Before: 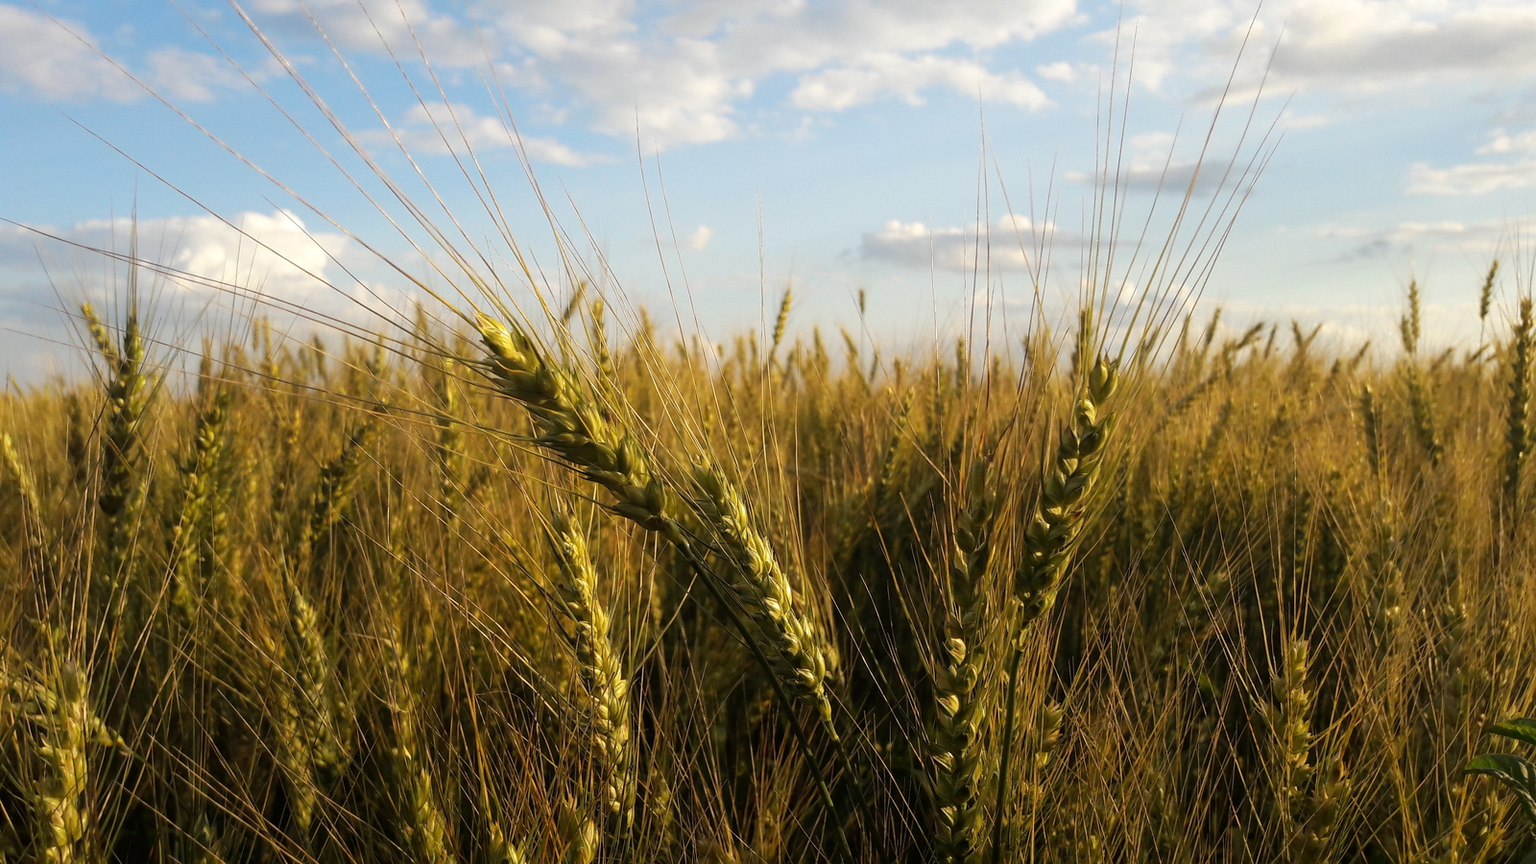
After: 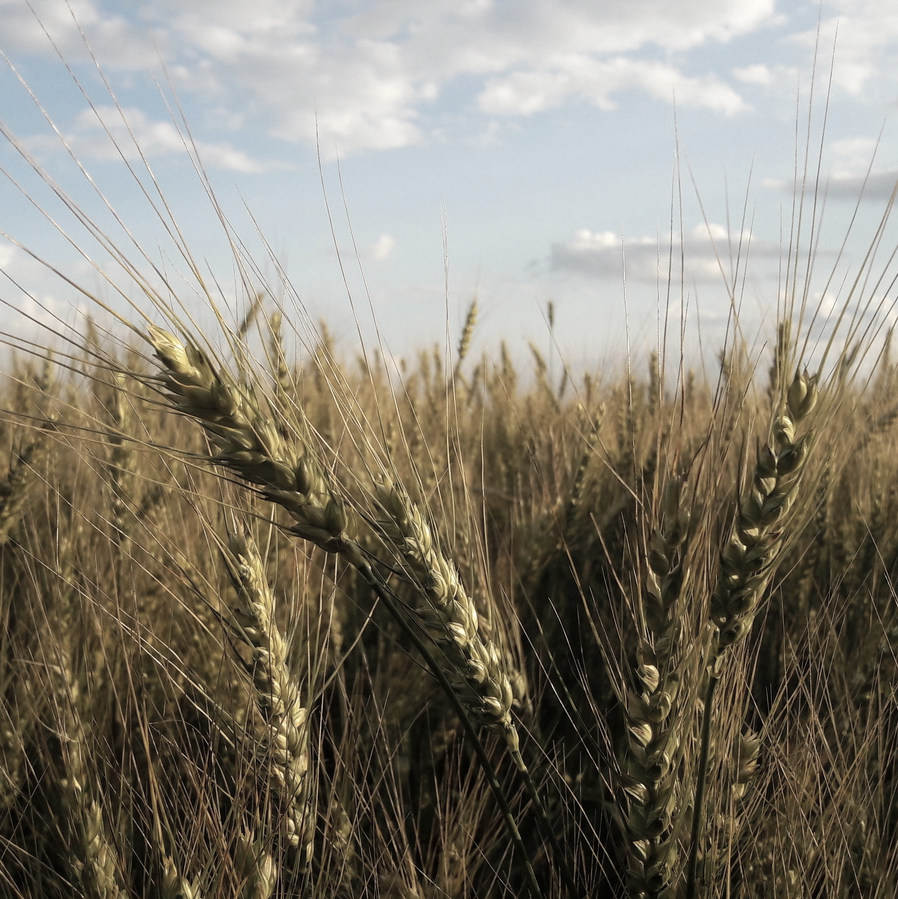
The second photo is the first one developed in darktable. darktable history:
color correction: highlights b* 0.029, saturation 0.49
crop: left 21.701%, right 22.127%, bottom 0.001%
